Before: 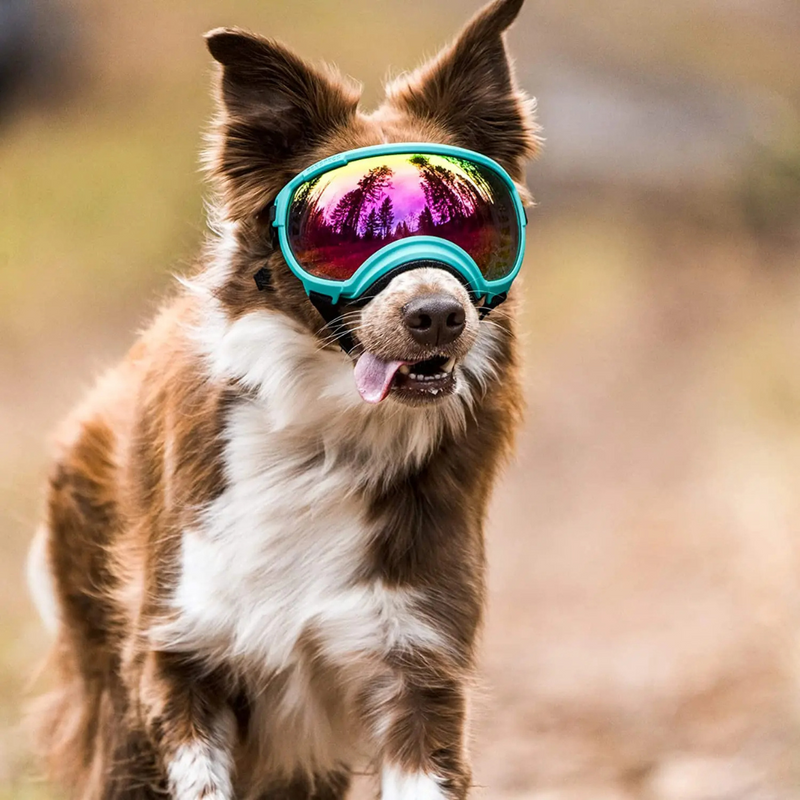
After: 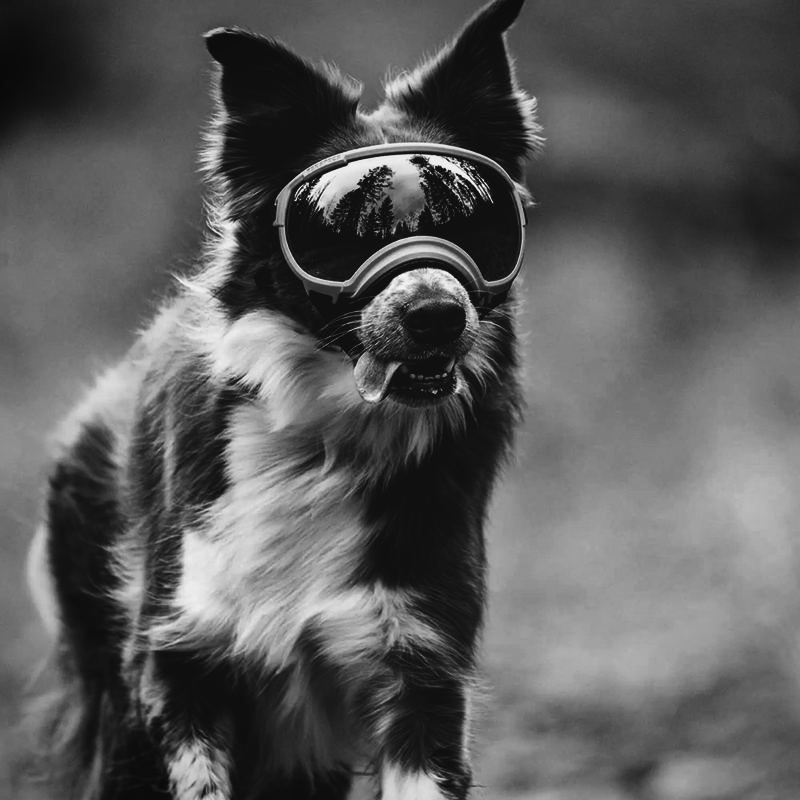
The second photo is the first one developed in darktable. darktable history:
contrast brightness saturation: contrast 0.02, brightness -1, saturation -1
vignetting: fall-off start 79.88%
tone equalizer: on, module defaults
tone curve: curves: ch0 [(0, 0.047) (0.199, 0.263) (0.47, 0.555) (0.805, 0.839) (1, 0.962)], color space Lab, linked channels, preserve colors none
